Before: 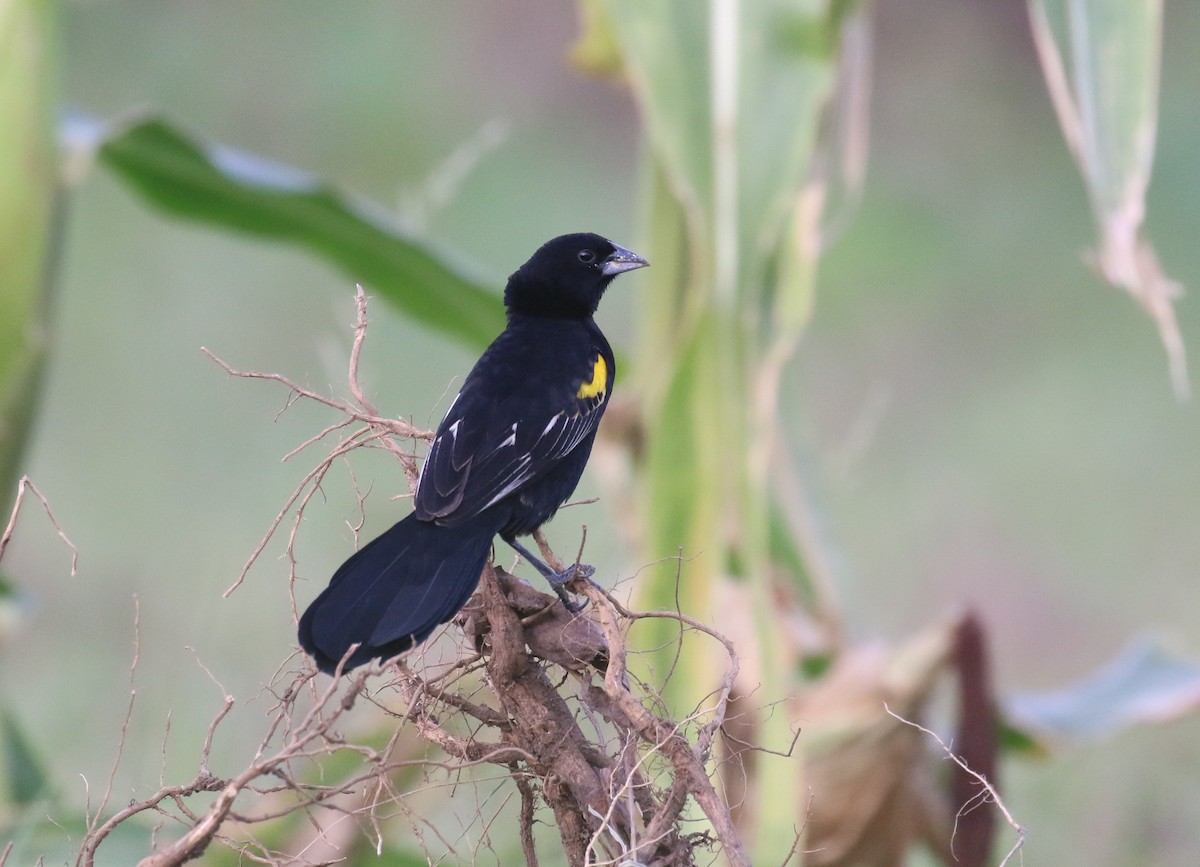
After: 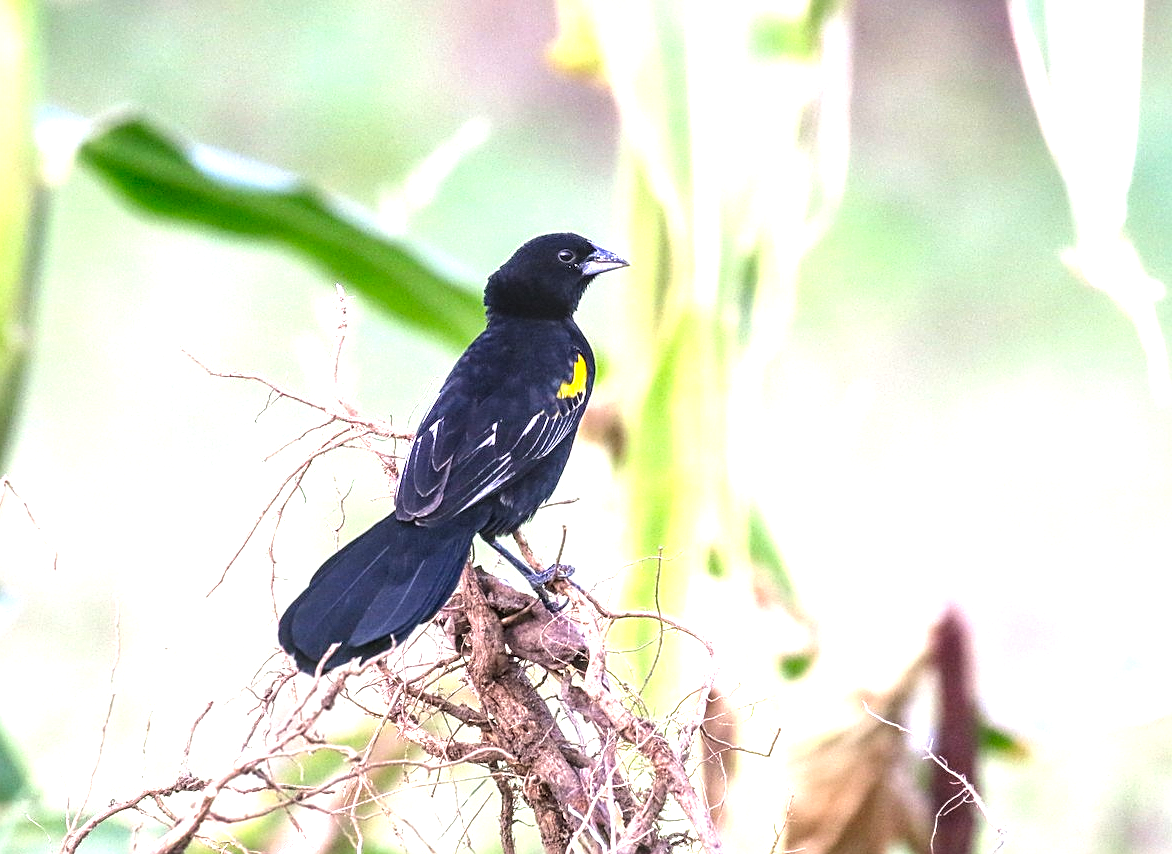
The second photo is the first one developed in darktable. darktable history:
color balance rgb: global offset › luminance 0.767%, linear chroma grading › shadows -8.29%, linear chroma grading › global chroma 9.659%, perceptual saturation grading › global saturation 10.227%, global vibrance 20%
sharpen: on, module defaults
local contrast: highlights 64%, shadows 53%, detail 168%, midtone range 0.508
crop and rotate: left 1.678%, right 0.598%, bottom 1.387%
exposure: black level correction 0, exposure 1.001 EV, compensate exposure bias true, compensate highlight preservation false
tone equalizer: -8 EV -0.415 EV, -7 EV -0.377 EV, -6 EV -0.308 EV, -5 EV -0.213 EV, -3 EV 0.244 EV, -2 EV 0.321 EV, -1 EV 0.398 EV, +0 EV 0.445 EV
